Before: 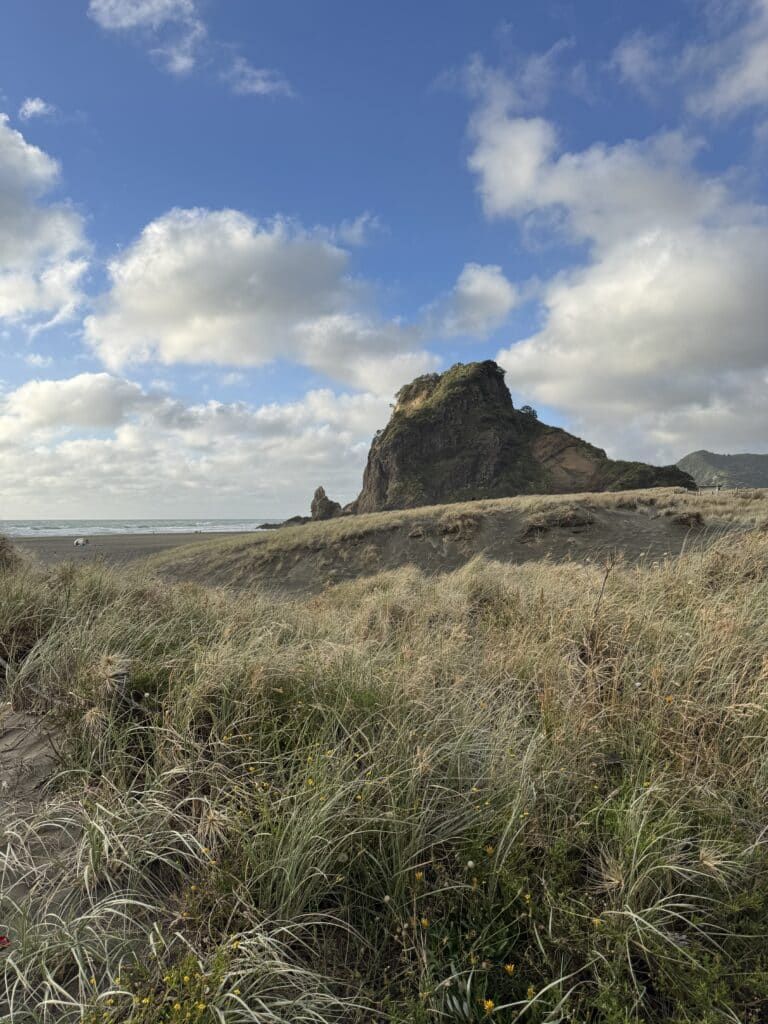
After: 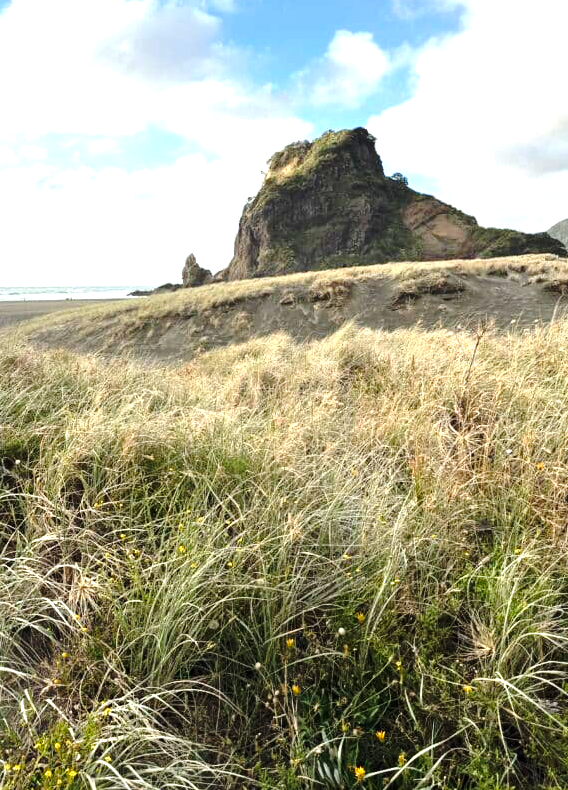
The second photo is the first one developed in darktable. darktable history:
base curve: curves: ch0 [(0, 0) (0.073, 0.04) (0.157, 0.139) (0.492, 0.492) (0.758, 0.758) (1, 1)], preserve colors none
contrast equalizer: octaves 7, y [[0.5, 0.488, 0.462, 0.461, 0.491, 0.5], [0.5 ×6], [0.5 ×6], [0 ×6], [0 ×6]], mix -0.297
exposure: black level correction 0, exposure 1.392 EV, compensate highlight preservation false
crop: left 16.869%, top 22.755%, right 9.134%
